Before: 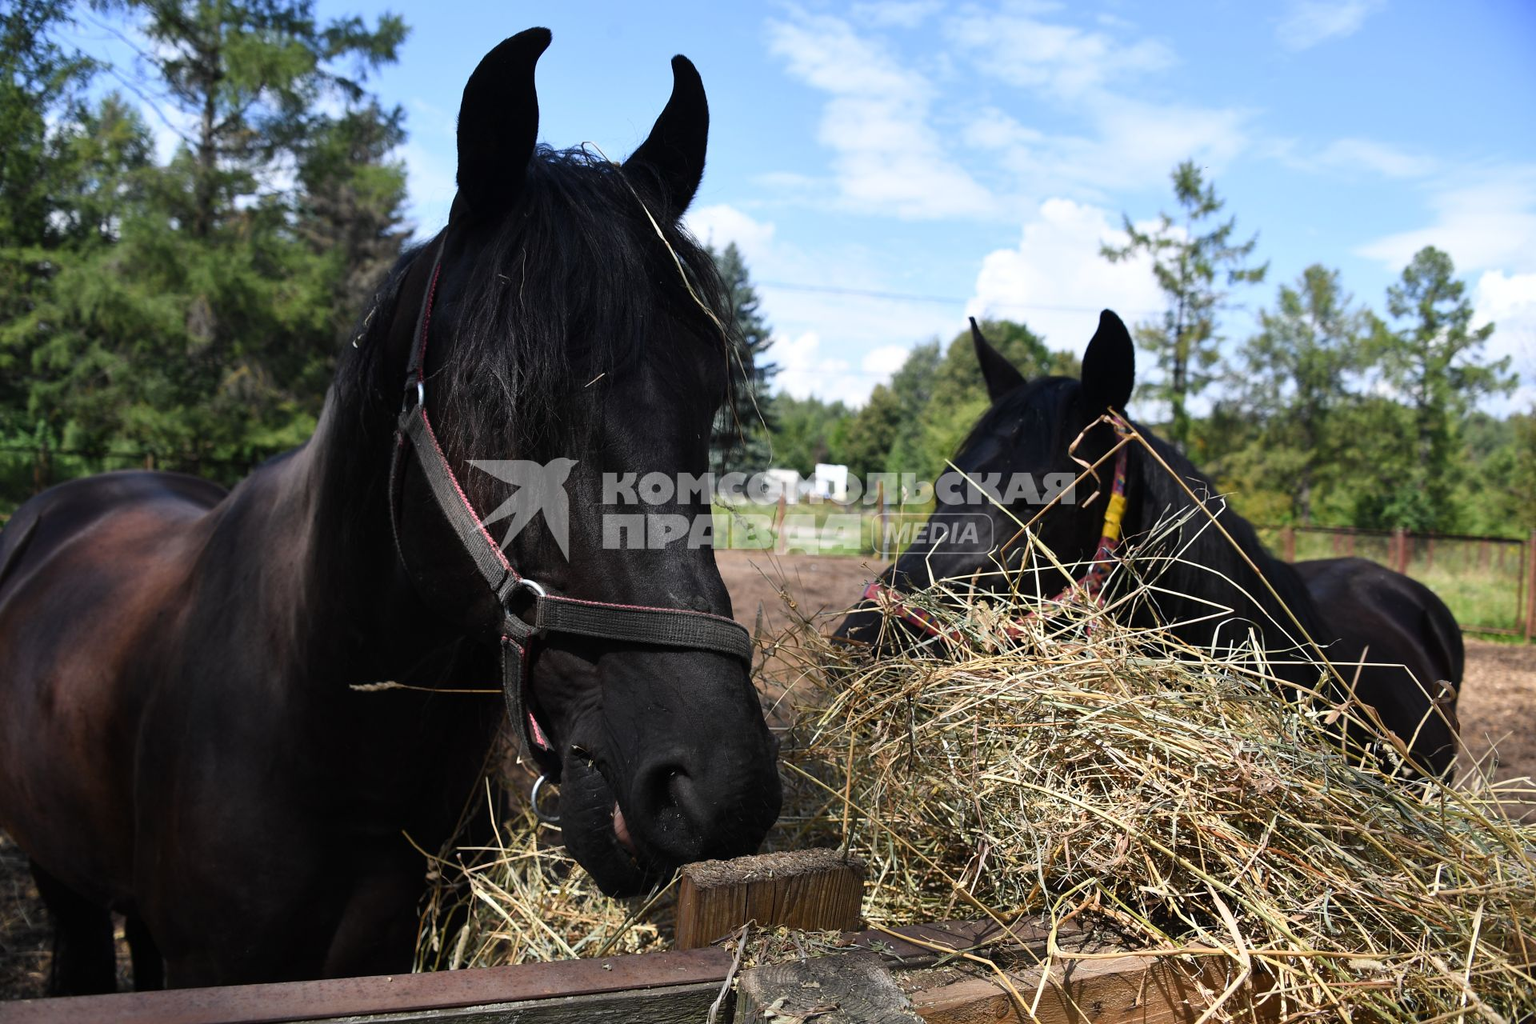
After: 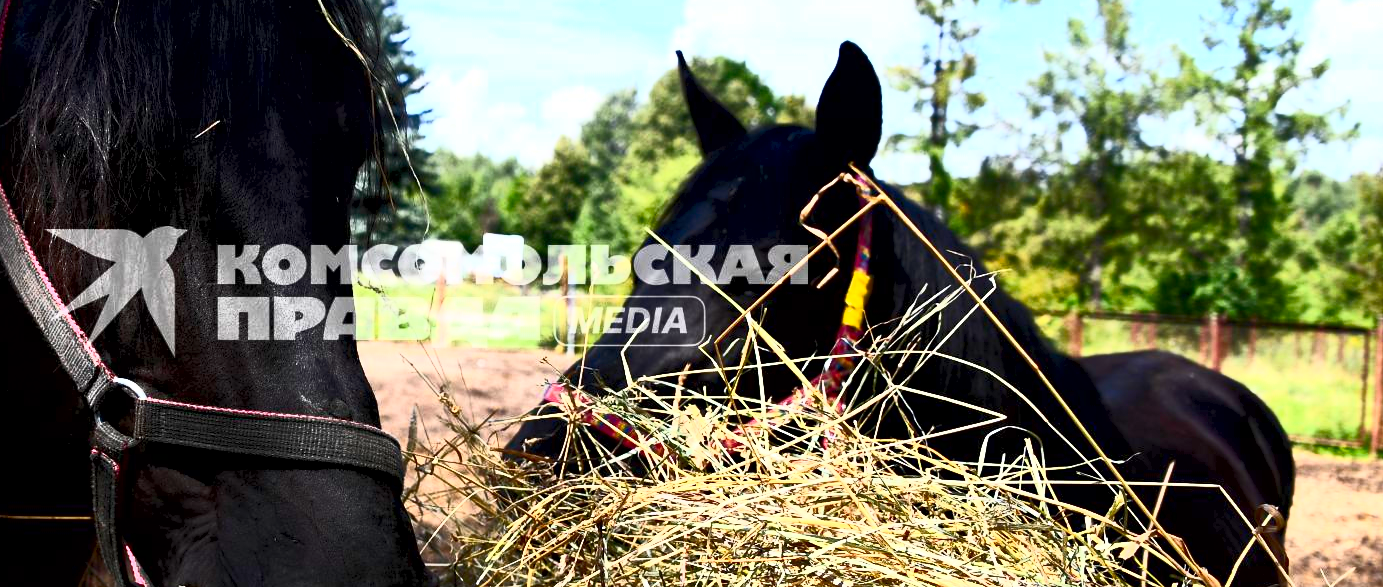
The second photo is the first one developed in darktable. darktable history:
crop and rotate: left 27.938%, top 27.046%, bottom 27.046%
exposure: black level correction 0.009, exposure 0.014 EV, compensate highlight preservation false
contrast brightness saturation: contrast 0.83, brightness 0.59, saturation 0.59
